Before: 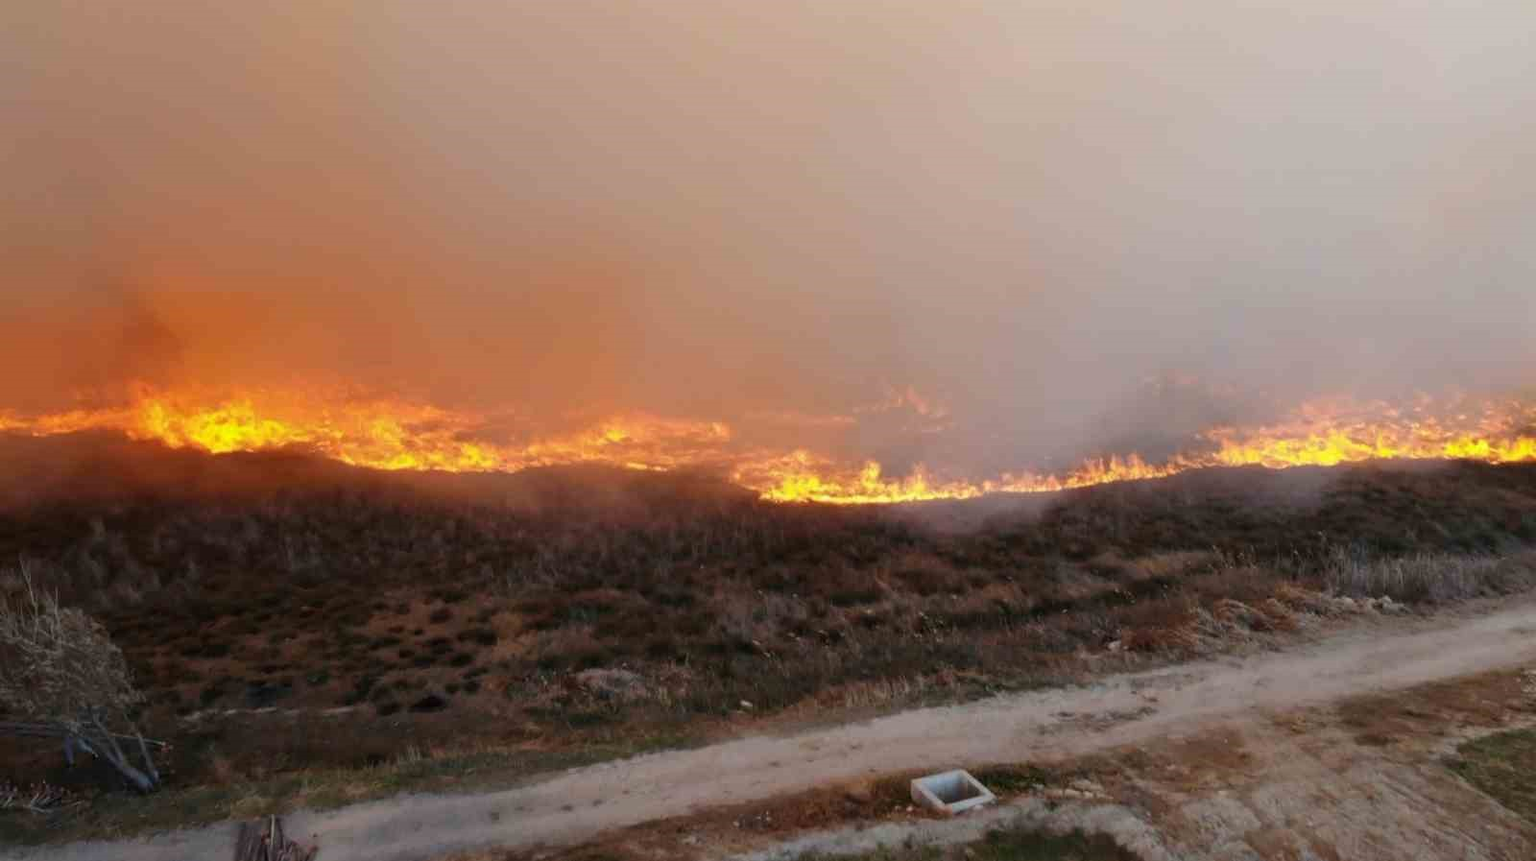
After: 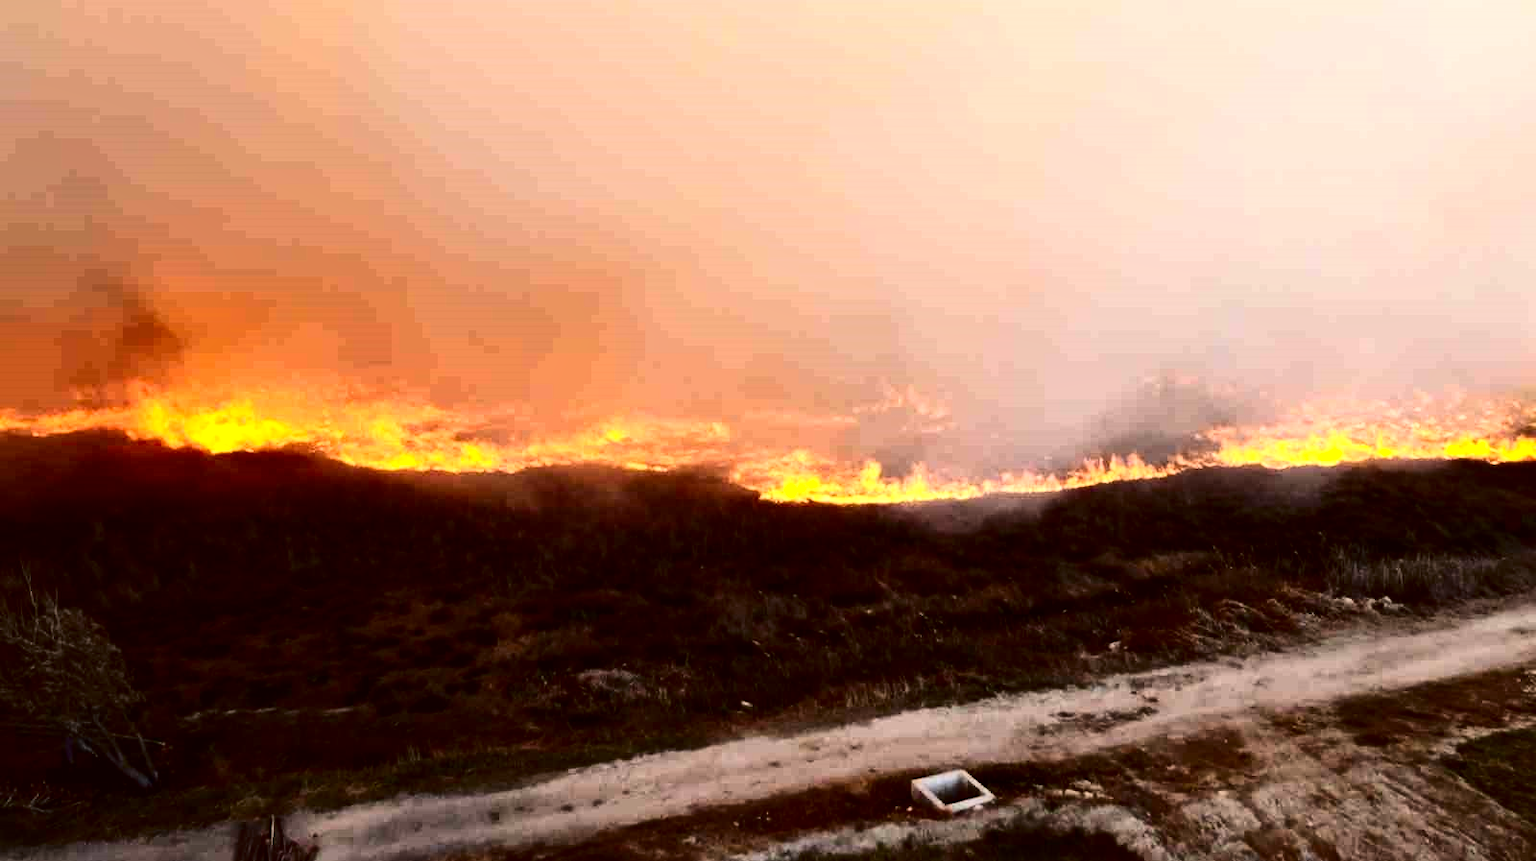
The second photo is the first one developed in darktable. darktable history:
contrast brightness saturation: contrast 0.32, brightness -0.08, saturation 0.17
tone equalizer: -8 EV -0.75 EV, -7 EV -0.7 EV, -6 EV -0.6 EV, -5 EV -0.4 EV, -3 EV 0.4 EV, -2 EV 0.6 EV, -1 EV 0.7 EV, +0 EV 0.75 EV, edges refinement/feathering 500, mask exposure compensation -1.57 EV, preserve details no
local contrast: mode bilateral grid, contrast 20, coarseness 50, detail 132%, midtone range 0.2
color correction: highlights a* 6.27, highlights b* 8.19, shadows a* 5.94, shadows b* 7.23, saturation 0.9
